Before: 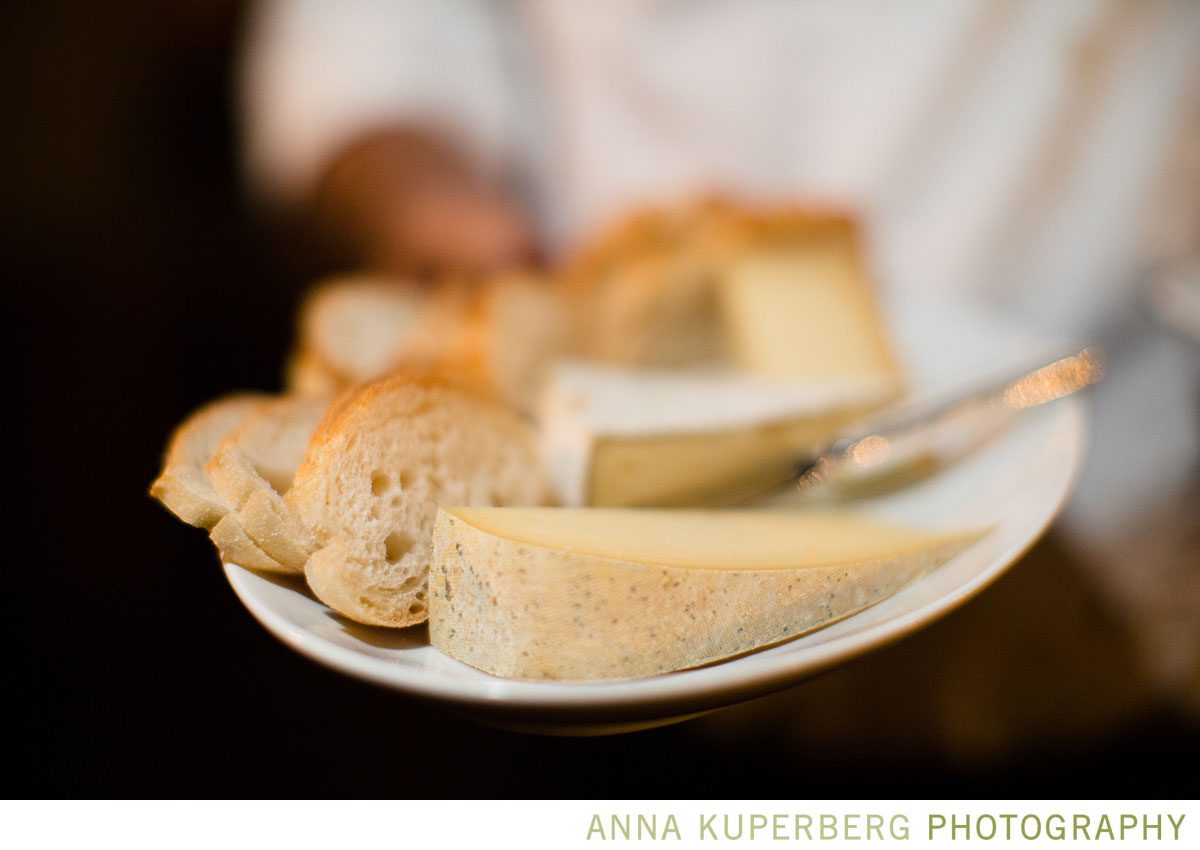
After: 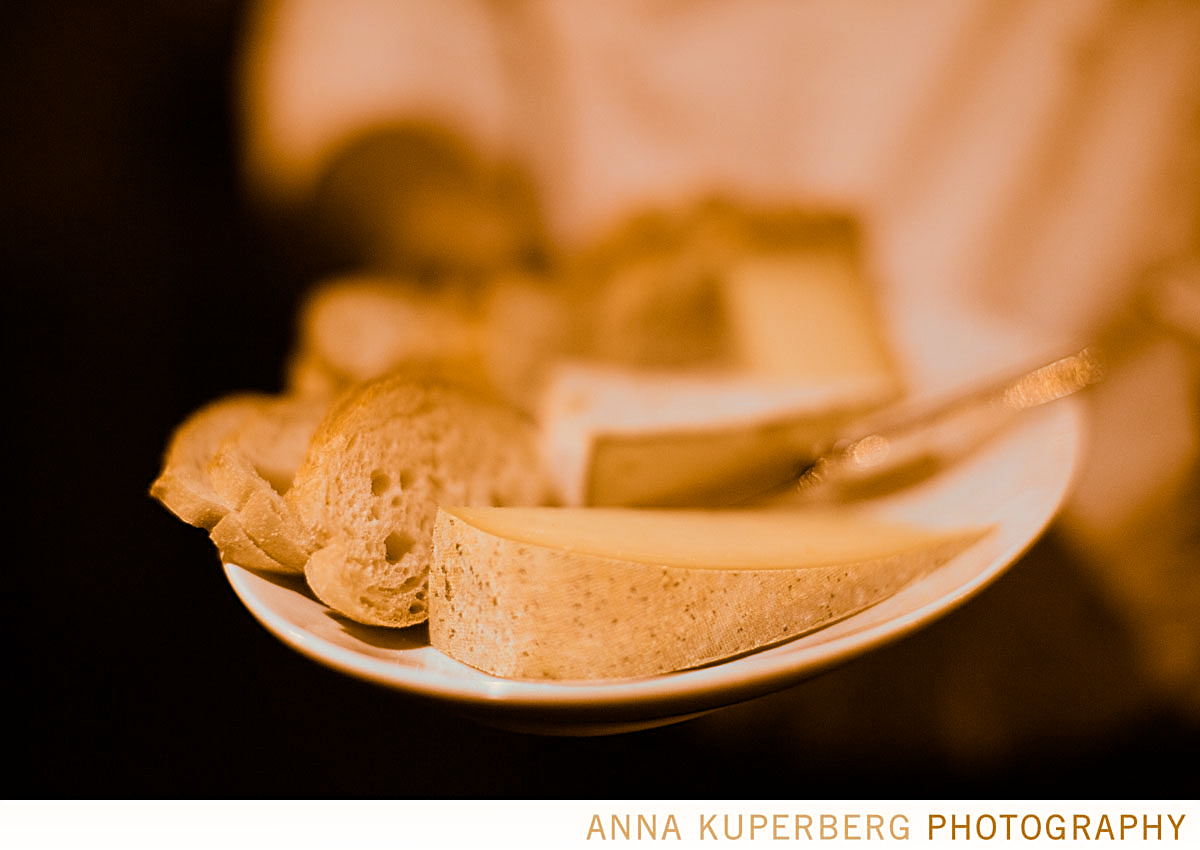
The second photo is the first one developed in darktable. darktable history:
graduated density: rotation -0.352°, offset 57.64
split-toning: shadows › hue 26°, shadows › saturation 0.92, highlights › hue 40°, highlights › saturation 0.92, balance -63, compress 0%
sharpen: on, module defaults
